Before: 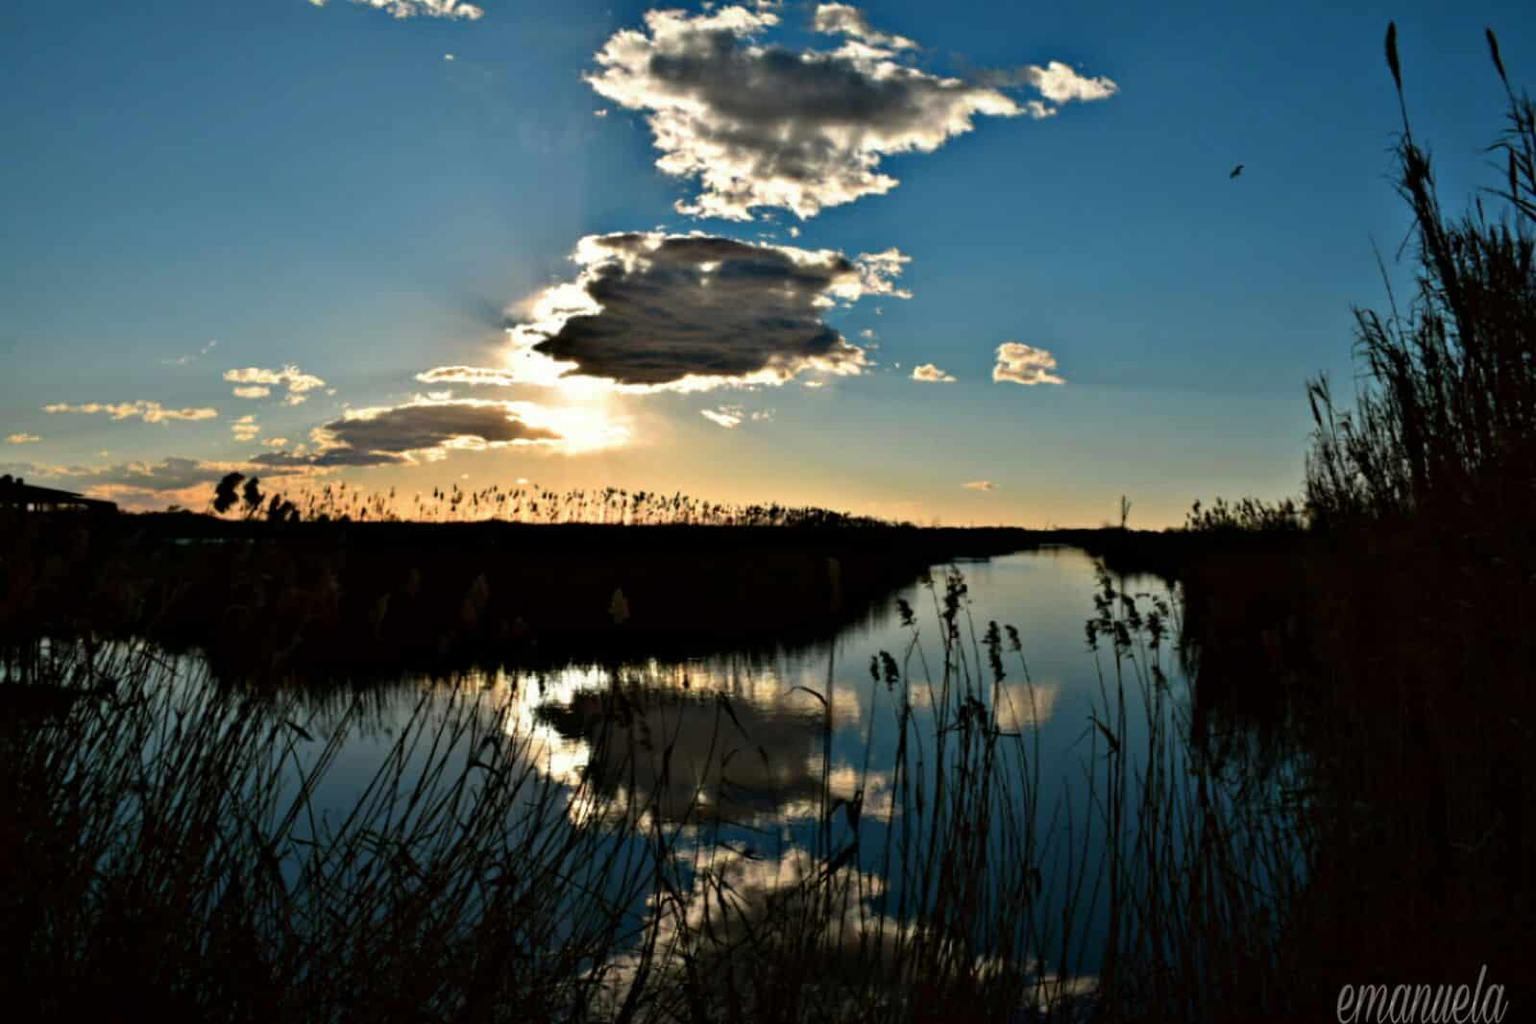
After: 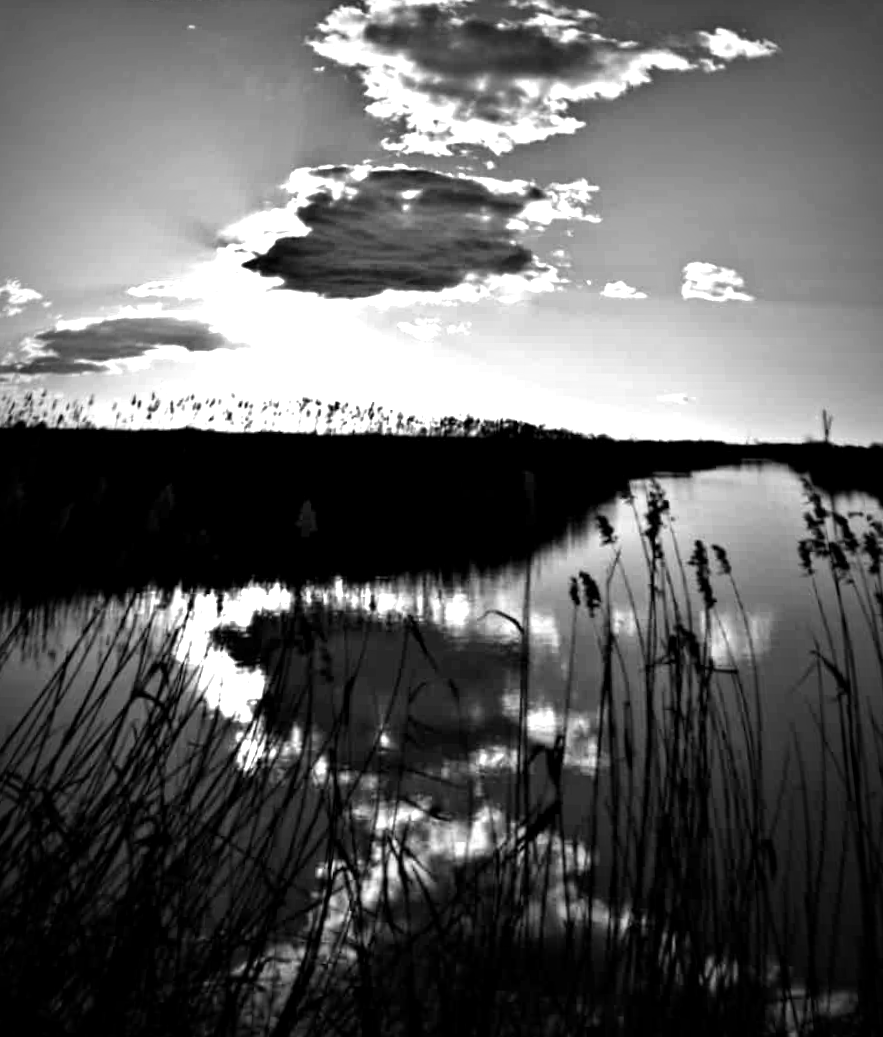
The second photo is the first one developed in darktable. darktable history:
monochrome: on, module defaults
crop and rotate: left 12.648%, right 20.685%
white balance: red 0.988, blue 1.017
rotate and perspective: rotation 0.72°, lens shift (vertical) -0.352, lens shift (horizontal) -0.051, crop left 0.152, crop right 0.859, crop top 0.019, crop bottom 0.964
levels: levels [0.012, 0.367, 0.697]
vignetting: fall-off start 53.2%, brightness -0.594, saturation 0, automatic ratio true, width/height ratio 1.313, shape 0.22, unbound false
